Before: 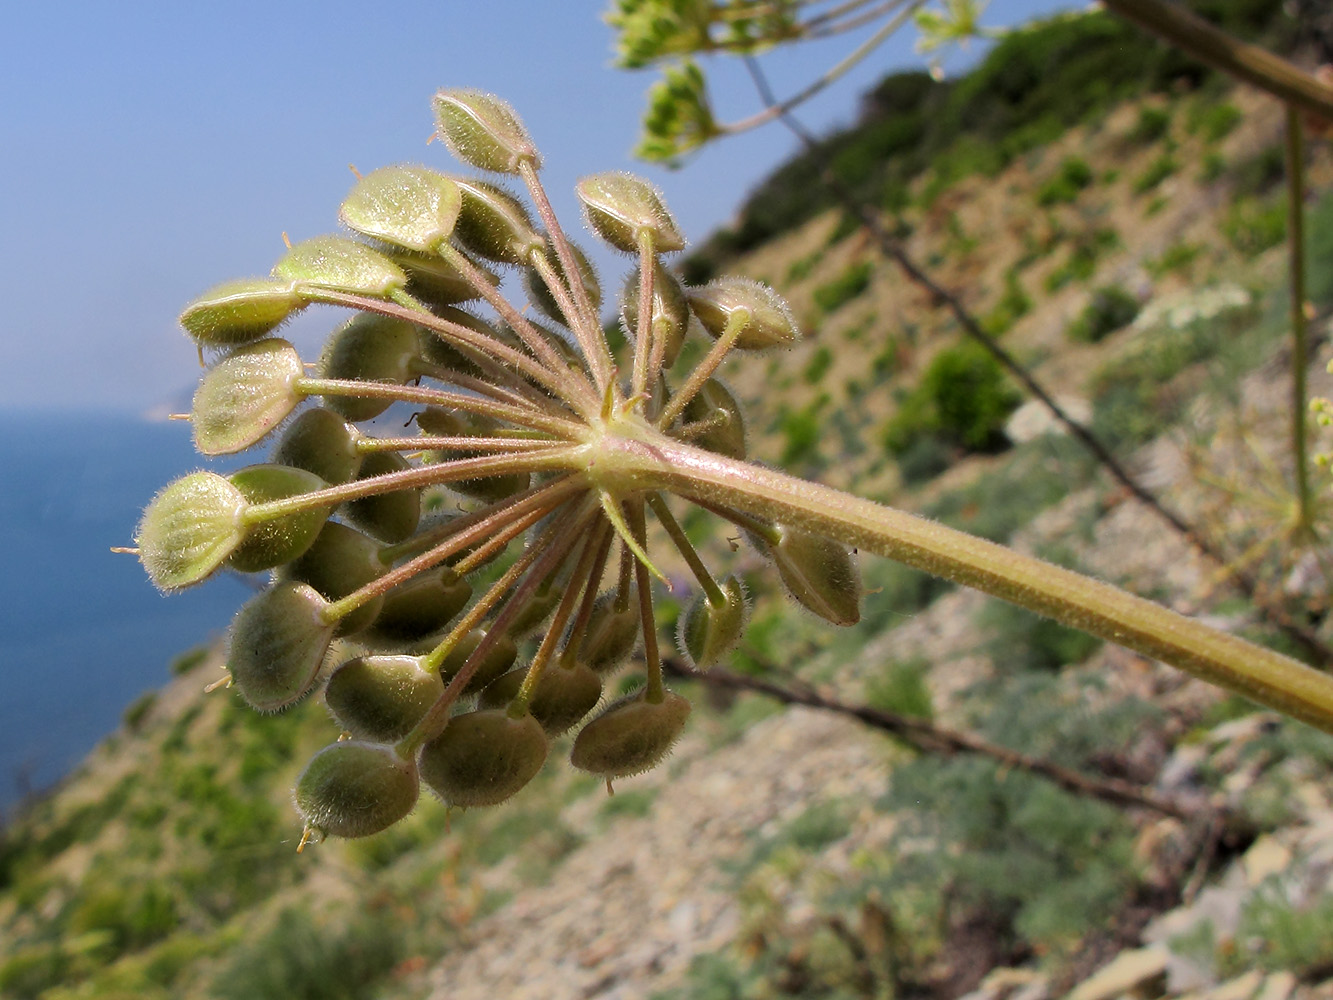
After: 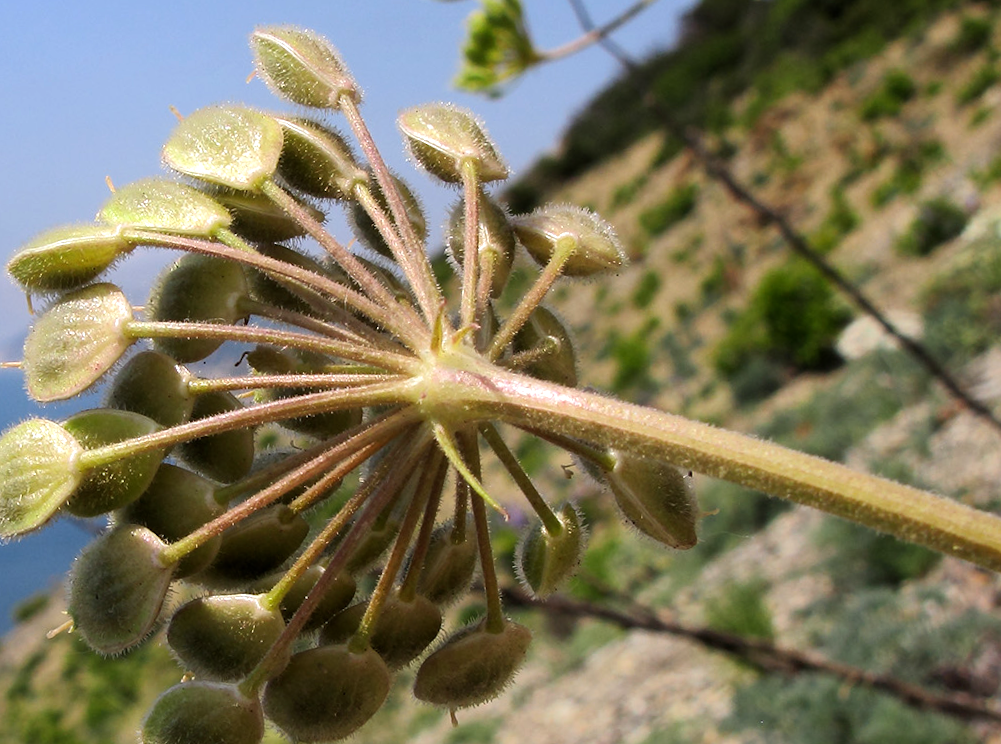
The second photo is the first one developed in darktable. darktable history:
tone equalizer: -8 EV -0.417 EV, -7 EV -0.389 EV, -6 EV -0.333 EV, -5 EV -0.222 EV, -3 EV 0.222 EV, -2 EV 0.333 EV, -1 EV 0.389 EV, +0 EV 0.417 EV, edges refinement/feathering 500, mask exposure compensation -1.57 EV, preserve details no
rotate and perspective: rotation -2.12°, lens shift (vertical) 0.009, lens shift (horizontal) -0.008, automatic cropping original format, crop left 0.036, crop right 0.964, crop top 0.05, crop bottom 0.959
crop and rotate: left 10.77%, top 5.1%, right 10.41%, bottom 16.76%
exposure: exposure -0.072 EV, compensate highlight preservation false
